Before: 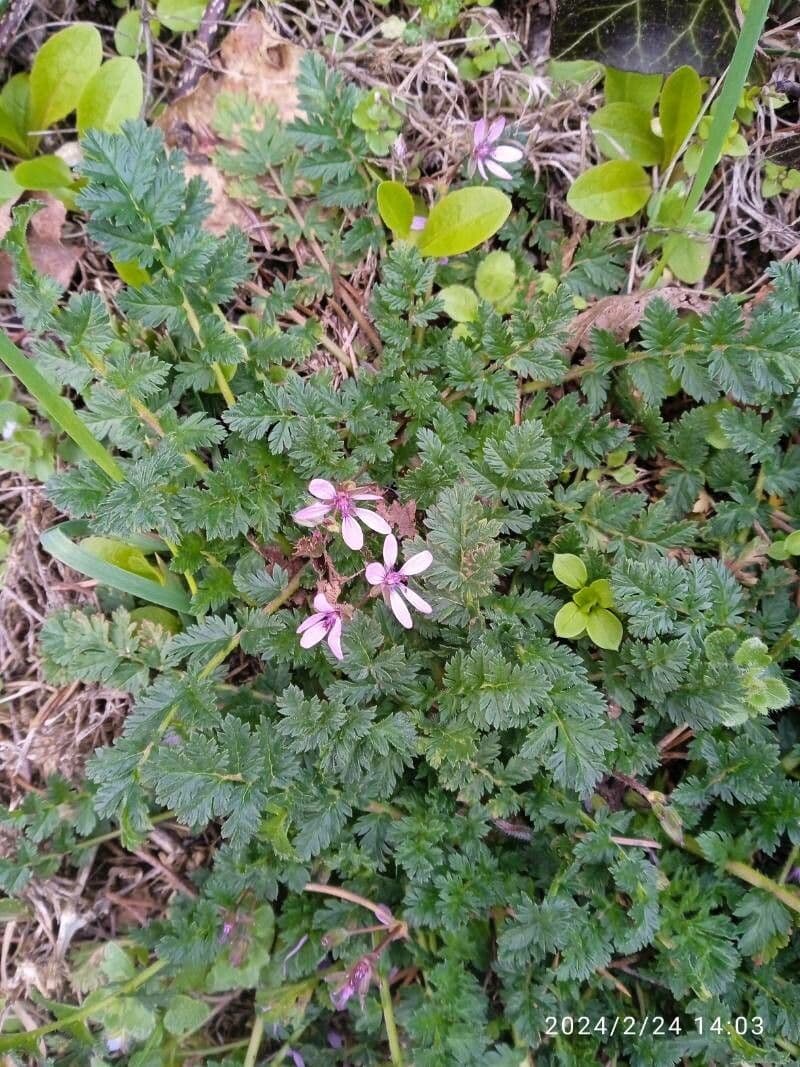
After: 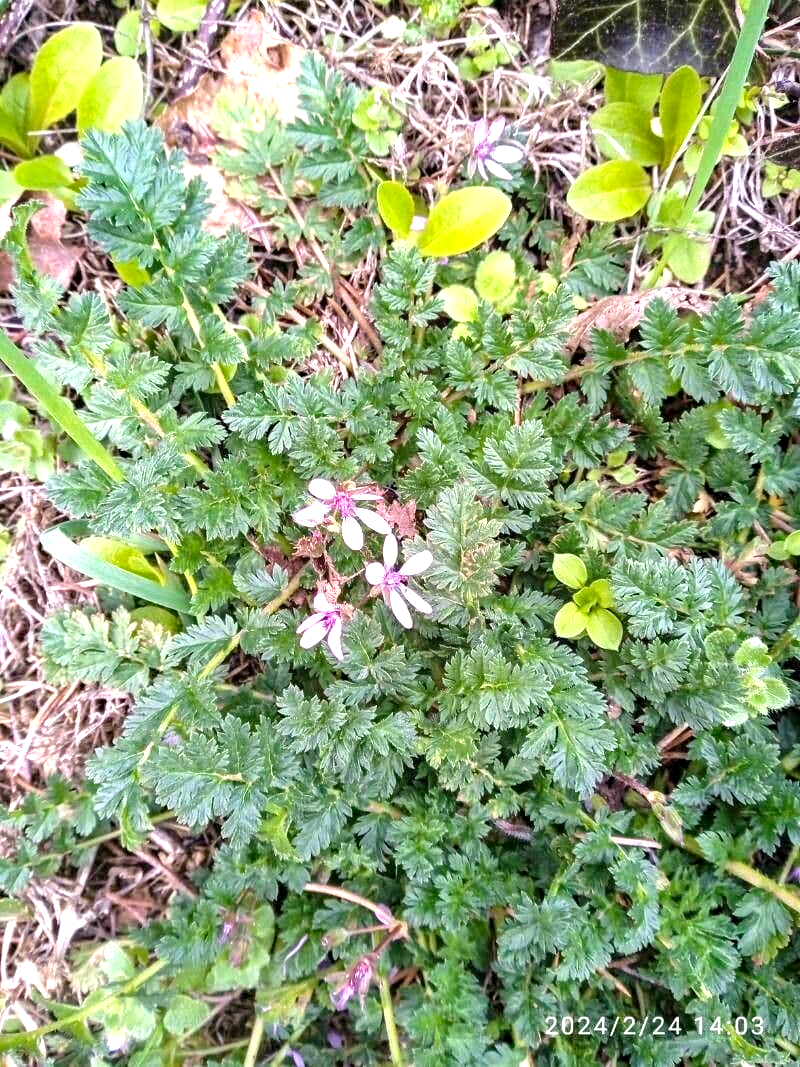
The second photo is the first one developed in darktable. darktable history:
exposure: exposure 1 EV, compensate exposure bias true, compensate highlight preservation false
local contrast: detail 130%
haze removal: adaptive false
